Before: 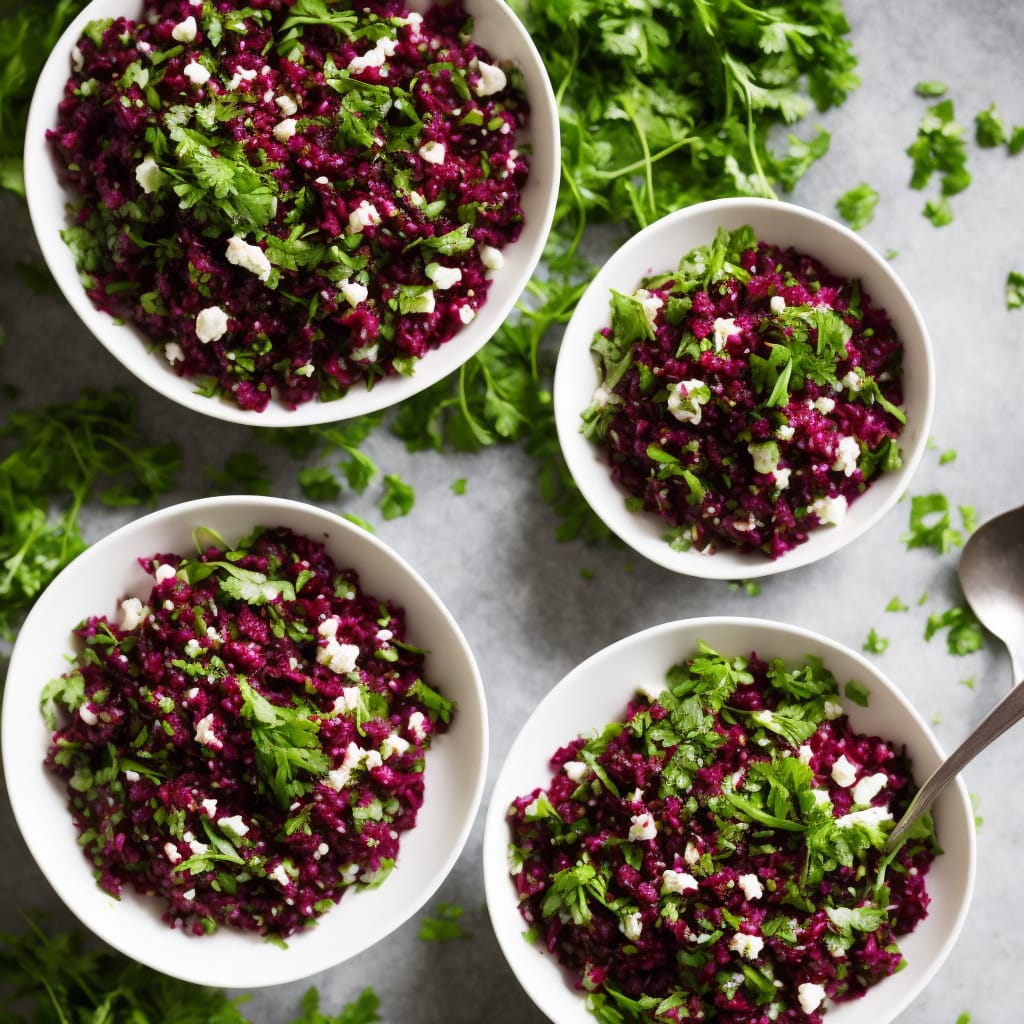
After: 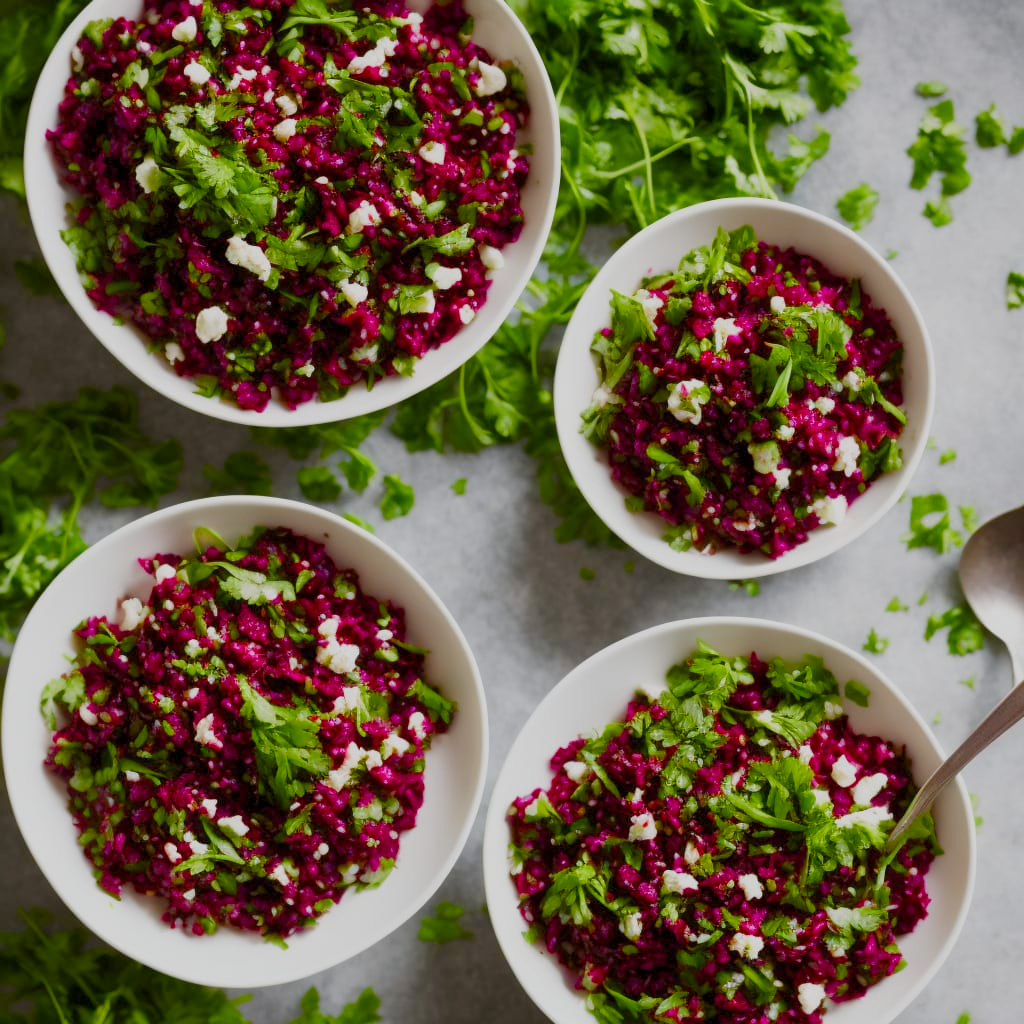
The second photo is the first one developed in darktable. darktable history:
exposure: black level correction 0.001, exposure -0.122 EV, compensate highlight preservation false
color balance rgb: perceptual saturation grading › global saturation 45.873%, perceptual saturation grading › highlights -50.079%, perceptual saturation grading › shadows 30.976%, contrast -19.893%
